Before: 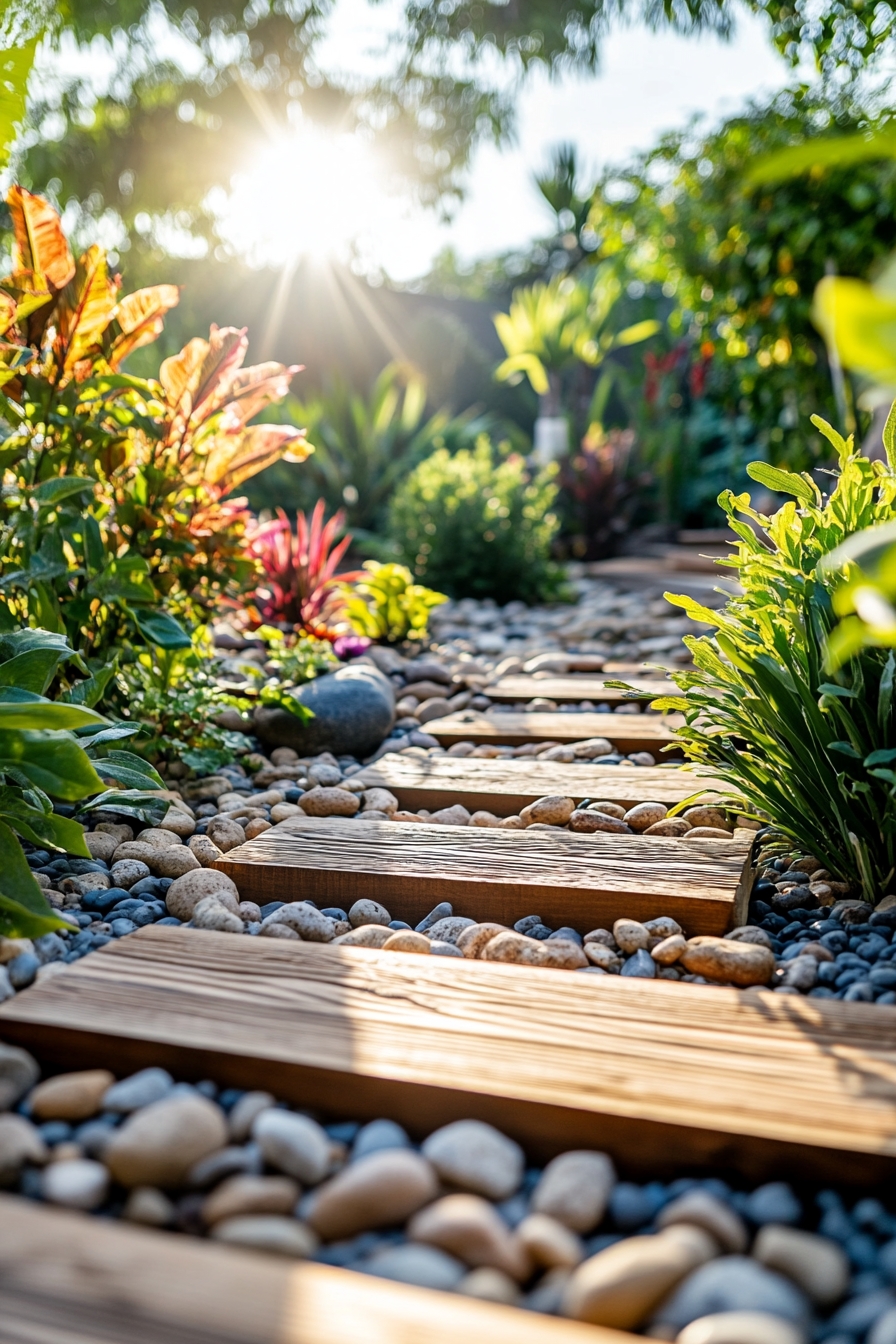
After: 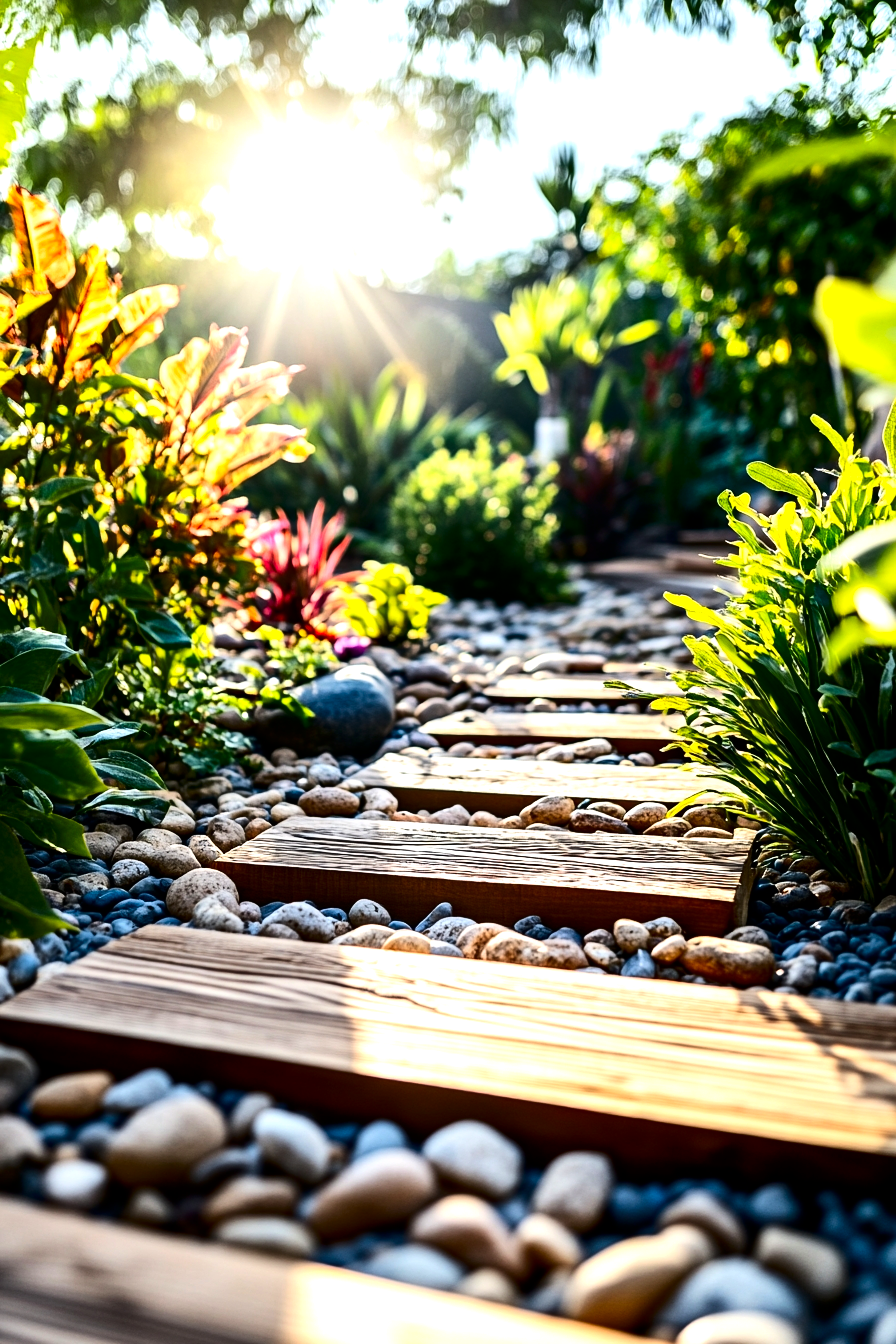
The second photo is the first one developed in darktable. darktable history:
tone equalizer: -8 EV -0.75 EV, -7 EV -0.7 EV, -6 EV -0.6 EV, -5 EV -0.4 EV, -3 EV 0.4 EV, -2 EV 0.6 EV, -1 EV 0.7 EV, +0 EV 0.75 EV, edges refinement/feathering 500, mask exposure compensation -1.57 EV, preserve details no
contrast brightness saturation: contrast 0.19, brightness -0.11, saturation 0.21
